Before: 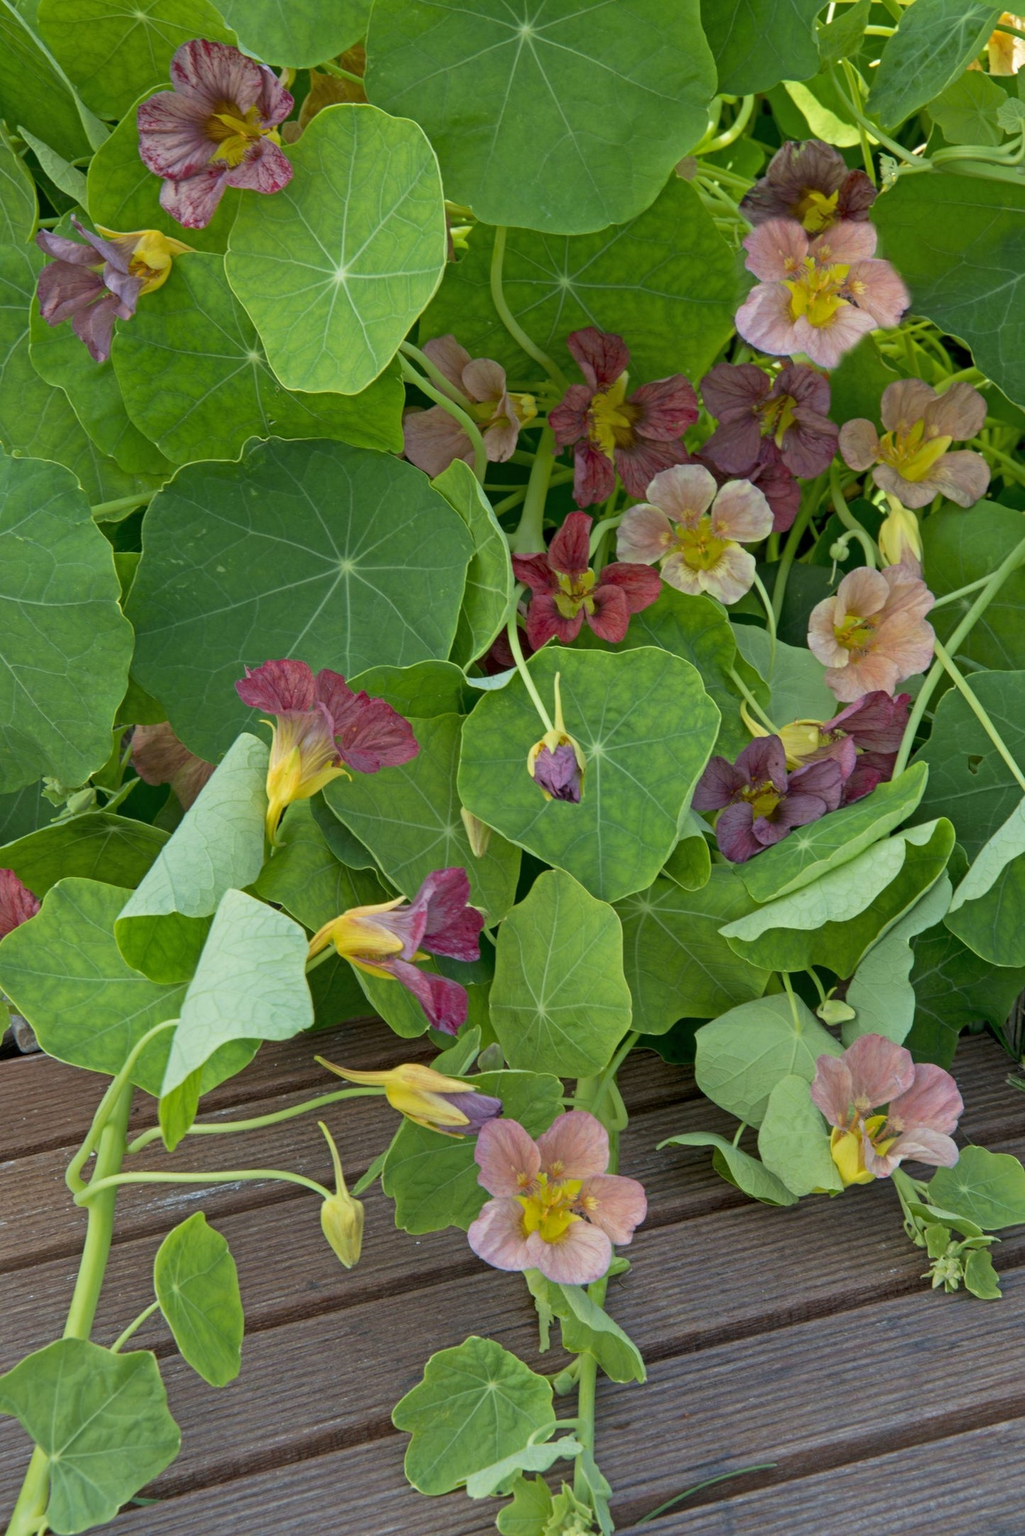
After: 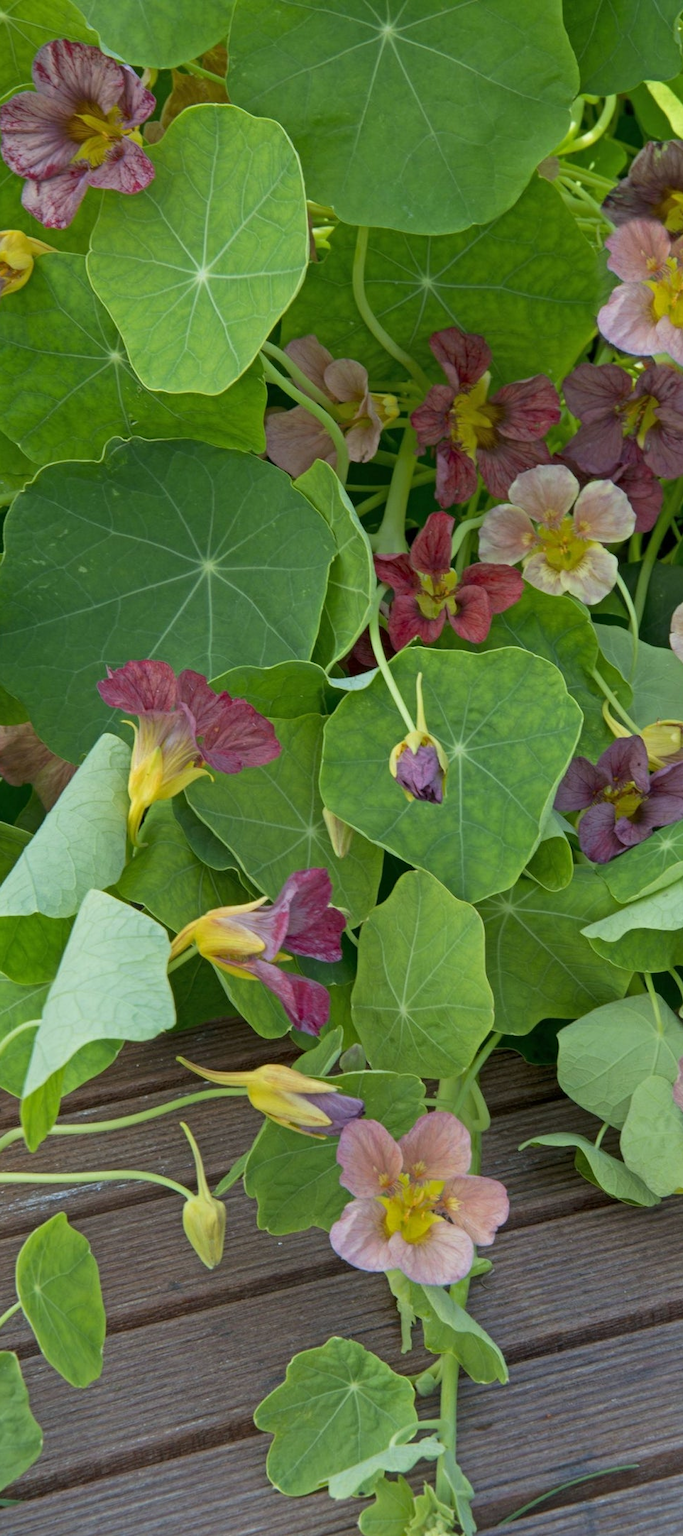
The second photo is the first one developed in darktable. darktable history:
white balance: red 0.982, blue 1.018
crop and rotate: left 13.537%, right 19.796%
